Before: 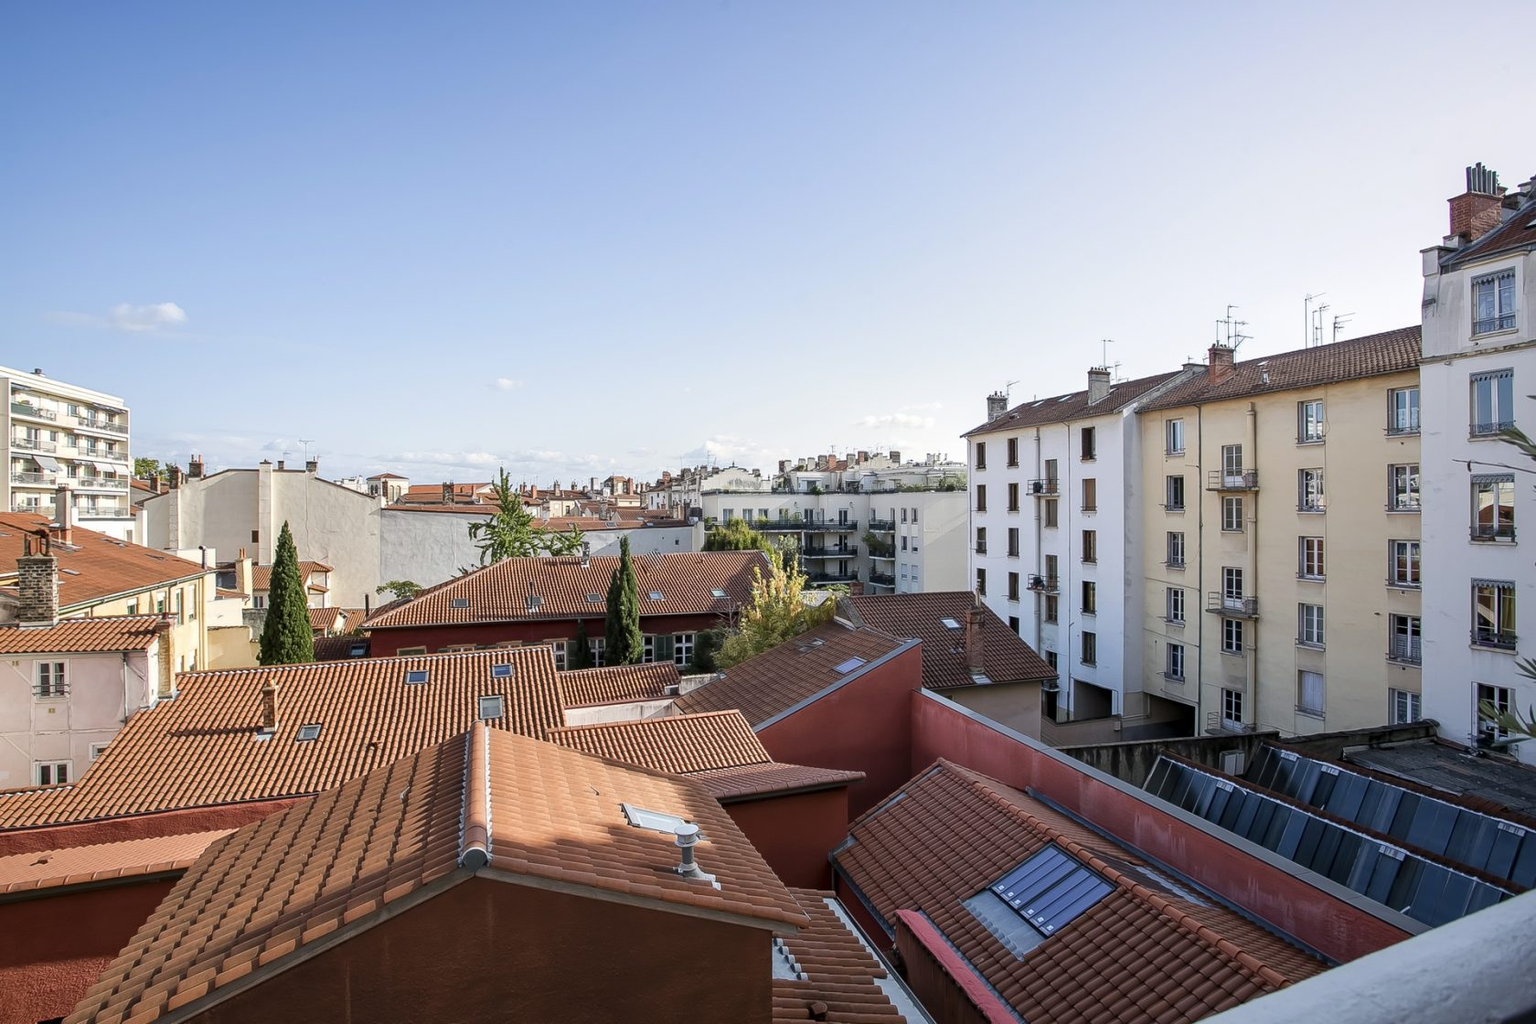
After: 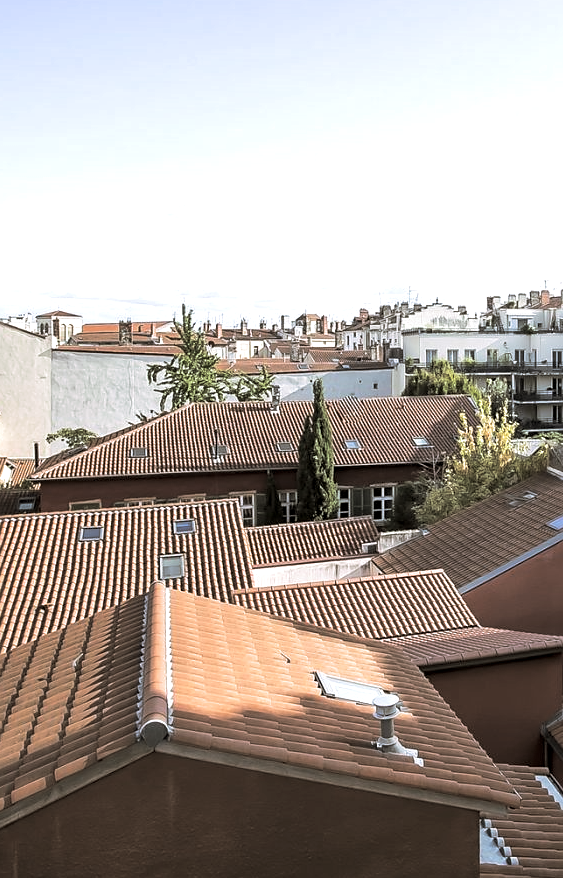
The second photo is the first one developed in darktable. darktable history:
color correction: highlights a* -2.73, highlights b* -2.09, shadows a* 2.41, shadows b* 2.73
crop and rotate: left 21.77%, top 18.528%, right 44.676%, bottom 2.997%
exposure: black level correction 0.001, exposure 0.5 EV, compensate exposure bias true, compensate highlight preservation false
split-toning: shadows › hue 46.8°, shadows › saturation 0.17, highlights › hue 316.8°, highlights › saturation 0.27, balance -51.82
sharpen: radius 1.458, amount 0.398, threshold 1.271
